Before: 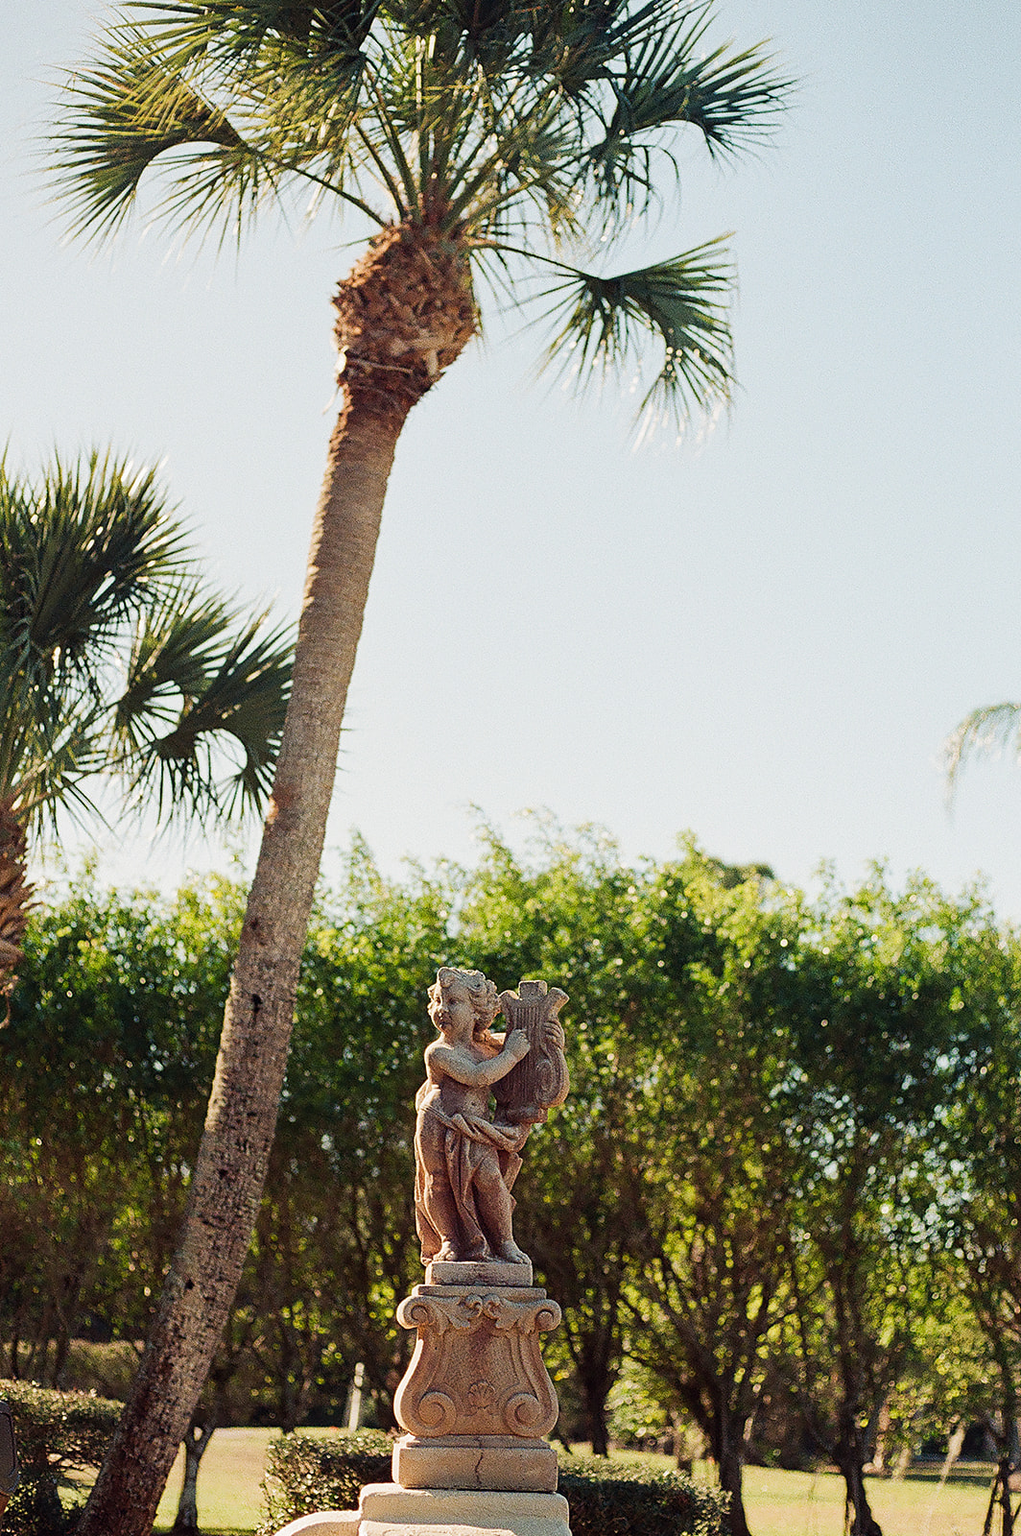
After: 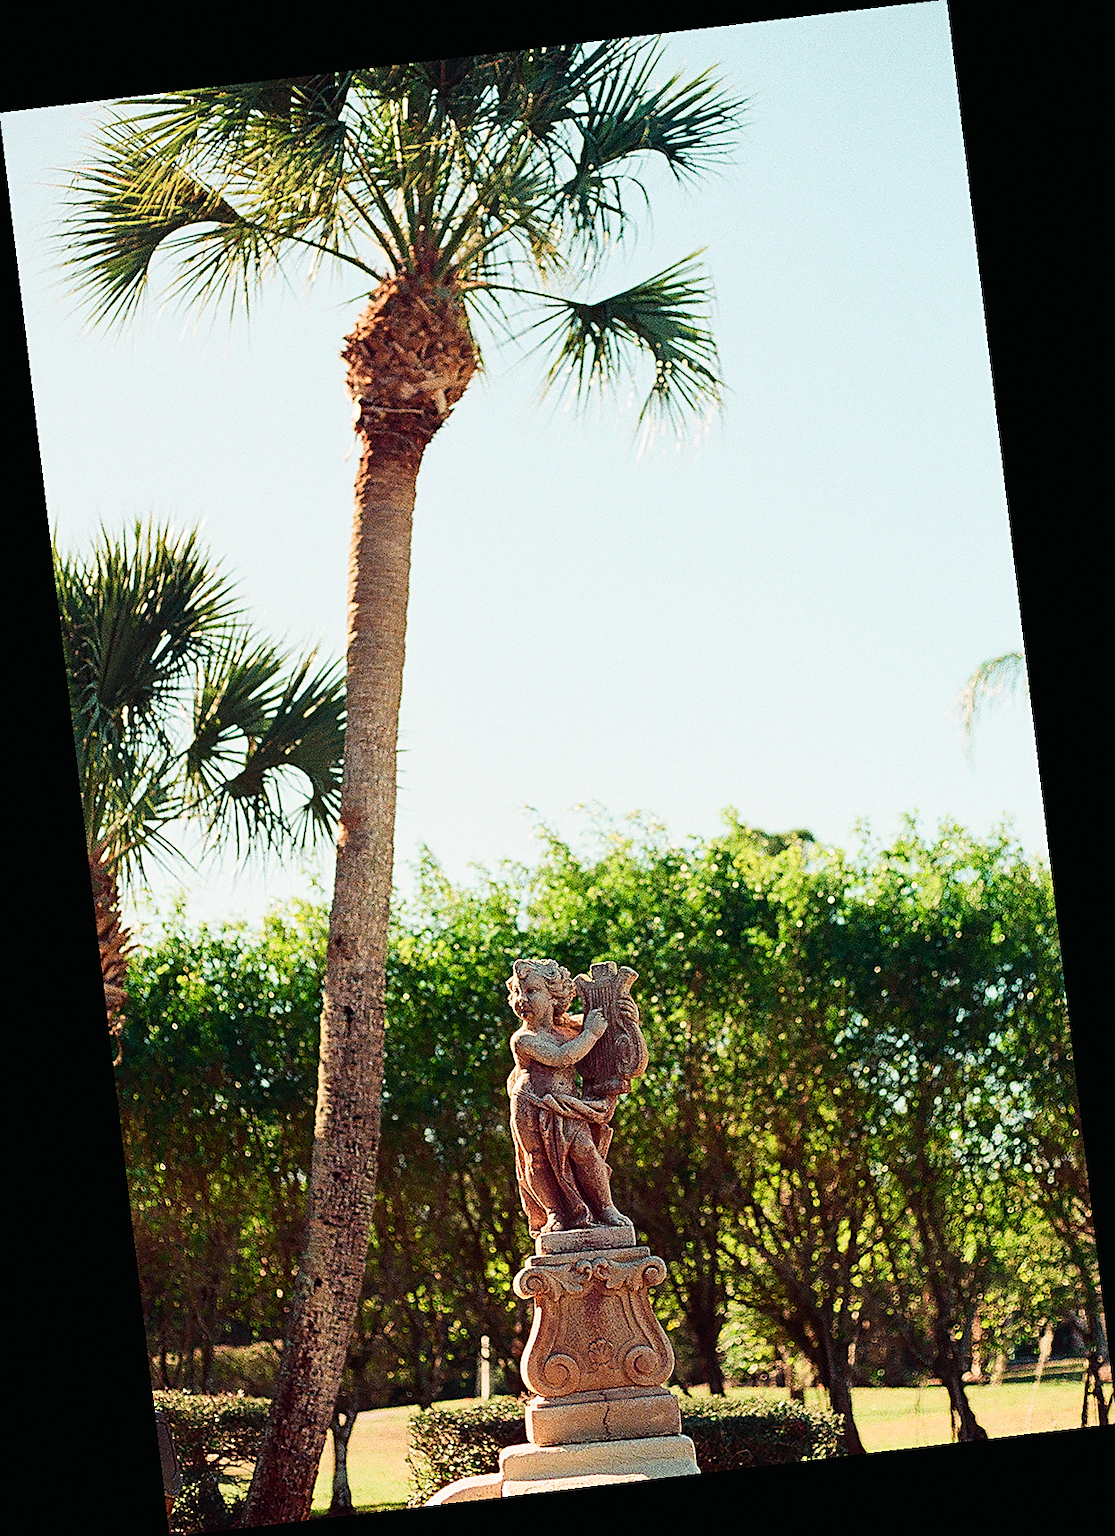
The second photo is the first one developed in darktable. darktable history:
tone curve: curves: ch0 [(0, 0.01) (0.037, 0.032) (0.131, 0.108) (0.275, 0.258) (0.483, 0.512) (0.61, 0.661) (0.696, 0.76) (0.792, 0.867) (0.911, 0.955) (0.997, 0.995)]; ch1 [(0, 0) (0.308, 0.268) (0.425, 0.383) (0.503, 0.502) (0.529, 0.543) (0.706, 0.754) (0.869, 0.907) (1, 1)]; ch2 [(0, 0) (0.228, 0.196) (0.336, 0.315) (0.399, 0.403) (0.485, 0.487) (0.502, 0.502) (0.525, 0.523) (0.545, 0.552) (0.587, 0.61) (0.636, 0.654) (0.711, 0.729) (0.855, 0.87) (0.998, 0.977)], color space Lab, independent channels, preserve colors none
rotate and perspective: rotation -6.83°, automatic cropping off
sharpen: on, module defaults
grain: on, module defaults
